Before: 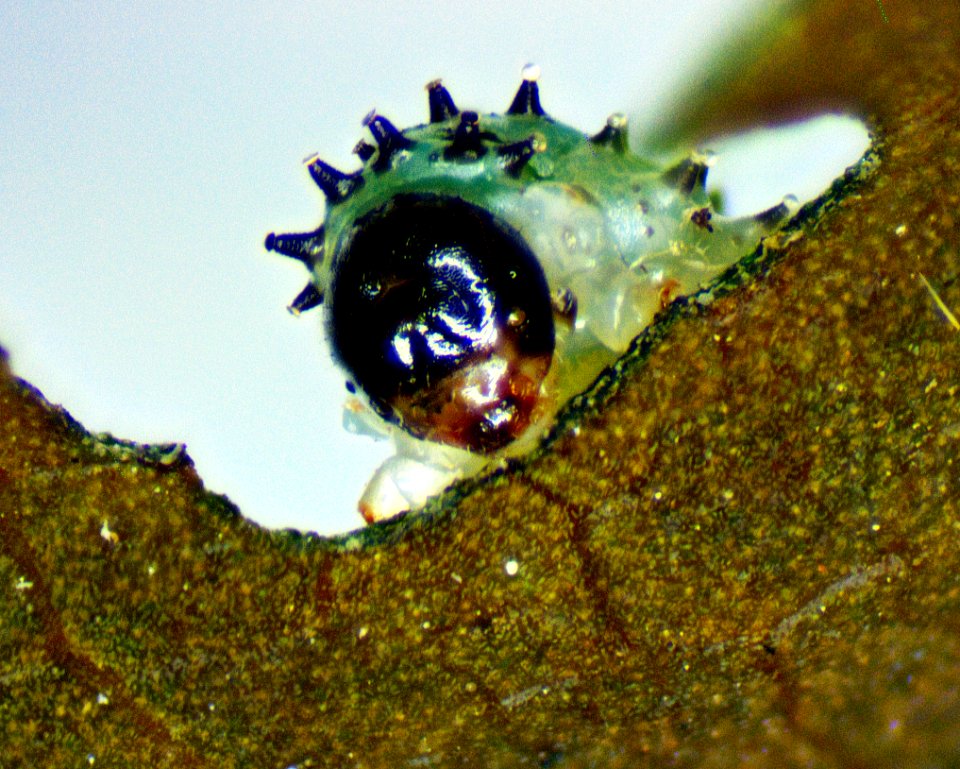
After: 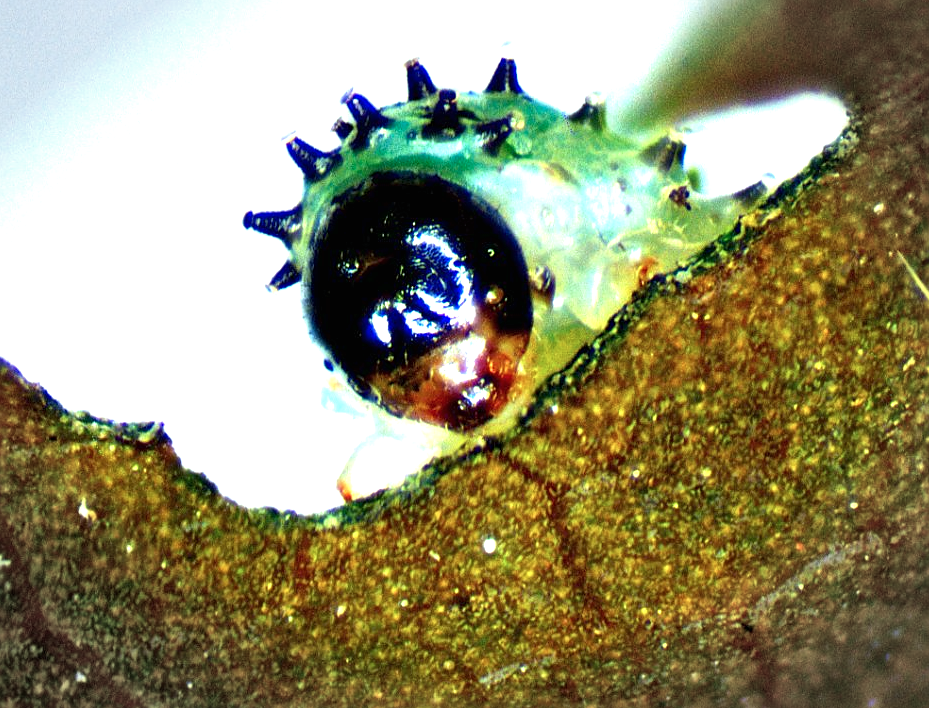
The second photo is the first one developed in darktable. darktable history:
vignetting: fall-off start 90.47%, fall-off radius 39.33%, width/height ratio 1.227, shape 1.3, unbound false
sharpen: radius 1.842, amount 0.403, threshold 1.325
exposure: black level correction 0, exposure 1.009 EV, compensate highlight preservation false
crop: left 2.341%, top 2.963%, right 0.797%, bottom 4.846%
color correction: highlights a* -3.86, highlights b* -10.73
